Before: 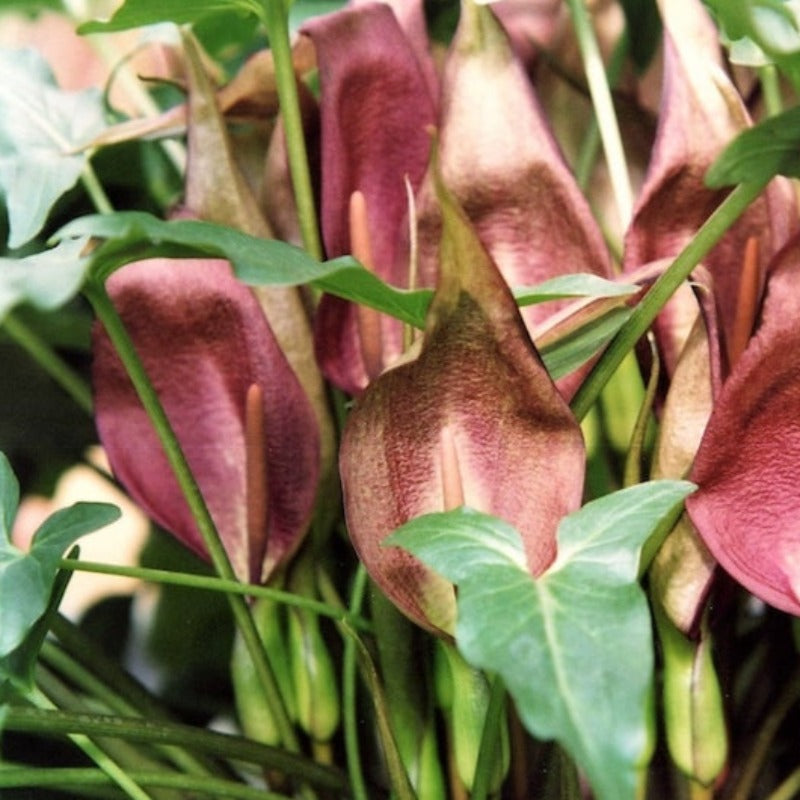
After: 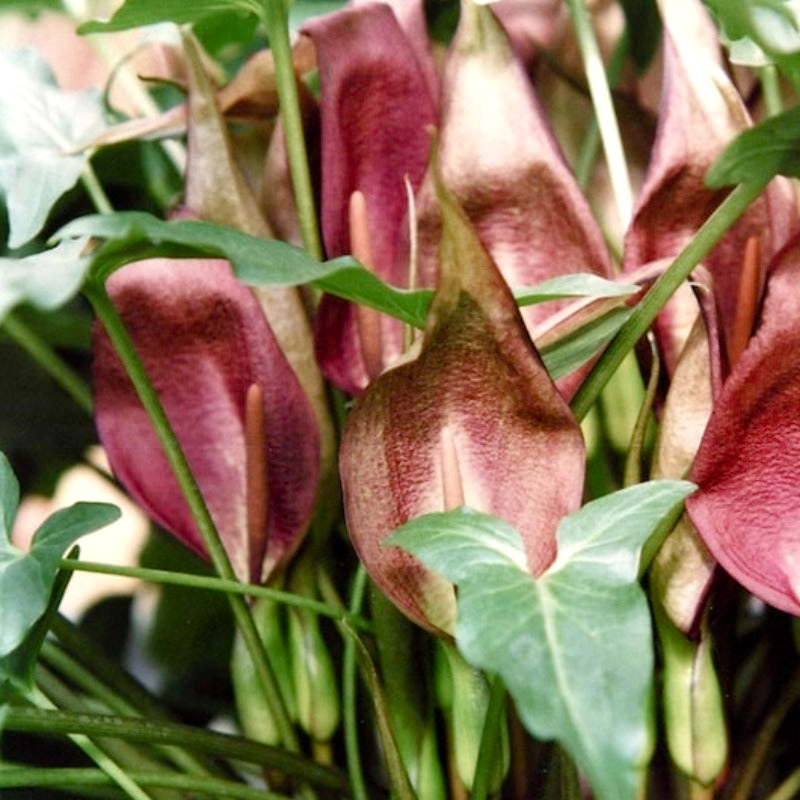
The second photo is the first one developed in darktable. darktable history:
color balance rgb: linear chroma grading › shadows -1.487%, linear chroma grading › highlights -14.03%, linear chroma grading › global chroma -9.524%, linear chroma grading › mid-tones -10.302%, perceptual saturation grading › global saturation 26.774%, perceptual saturation grading › highlights -28.835%, perceptual saturation grading › mid-tones 15.274%, perceptual saturation grading › shadows 33.693%, contrast 5.739%
